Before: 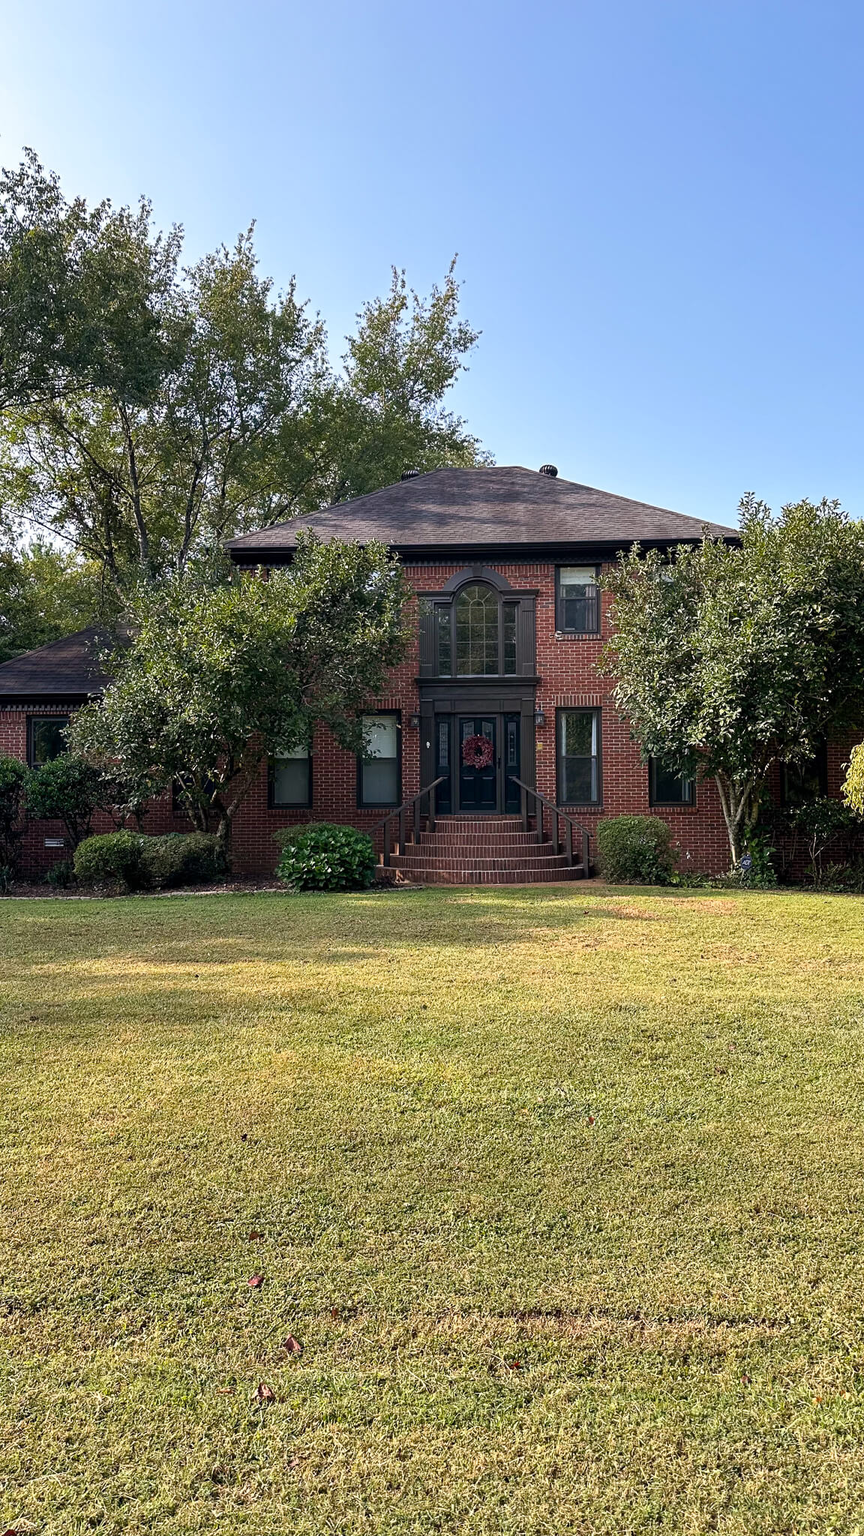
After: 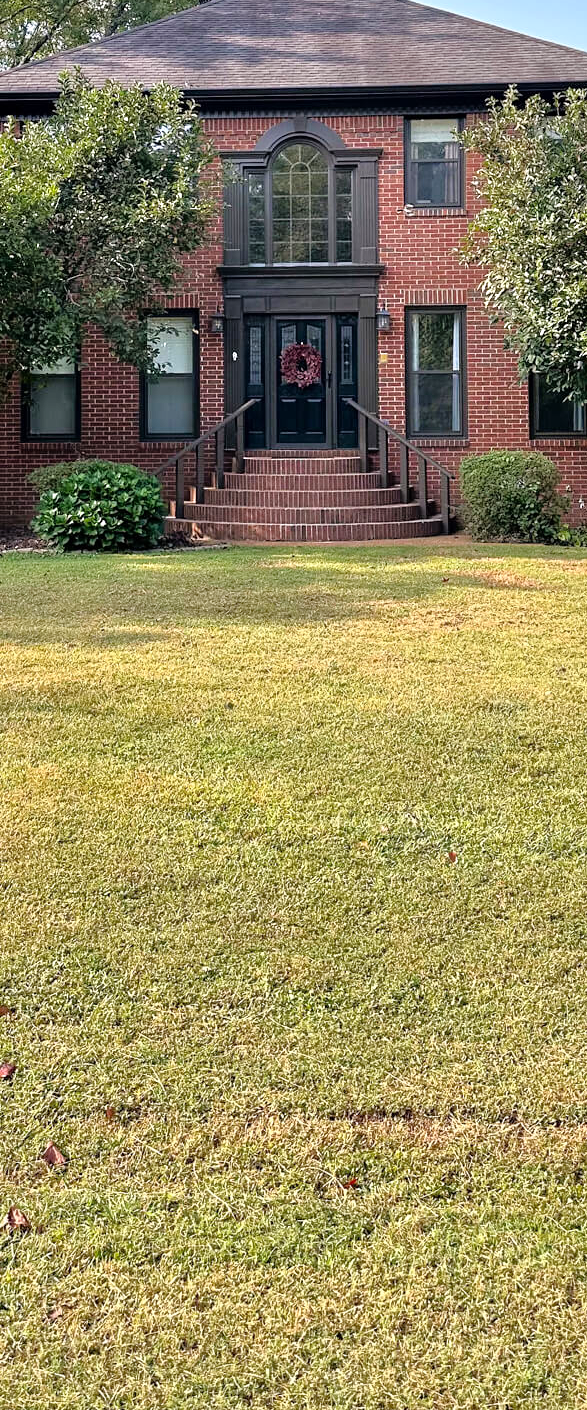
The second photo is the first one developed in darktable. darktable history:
tone equalizer: -7 EV 0.15 EV, -6 EV 0.6 EV, -5 EV 1.15 EV, -4 EV 1.33 EV, -3 EV 1.15 EV, -2 EV 0.6 EV, -1 EV 0.15 EV, mask exposure compensation -0.5 EV
crop and rotate: left 29.237%, top 31.152%, right 19.807%
